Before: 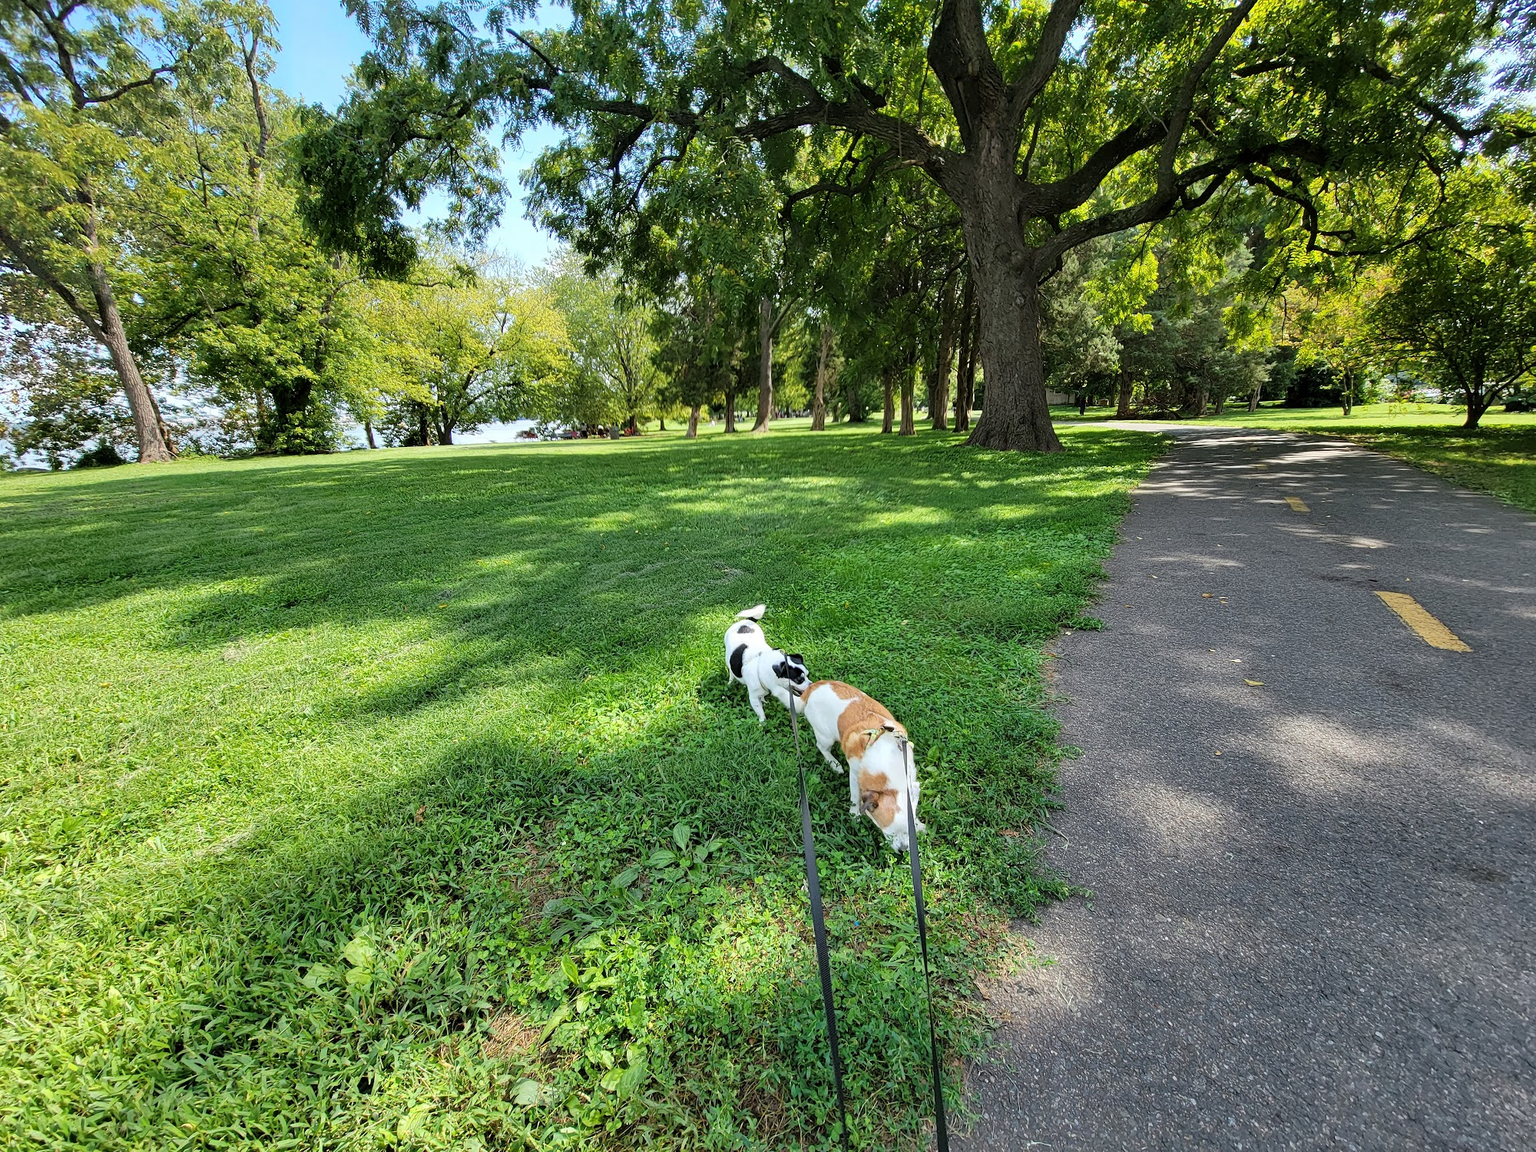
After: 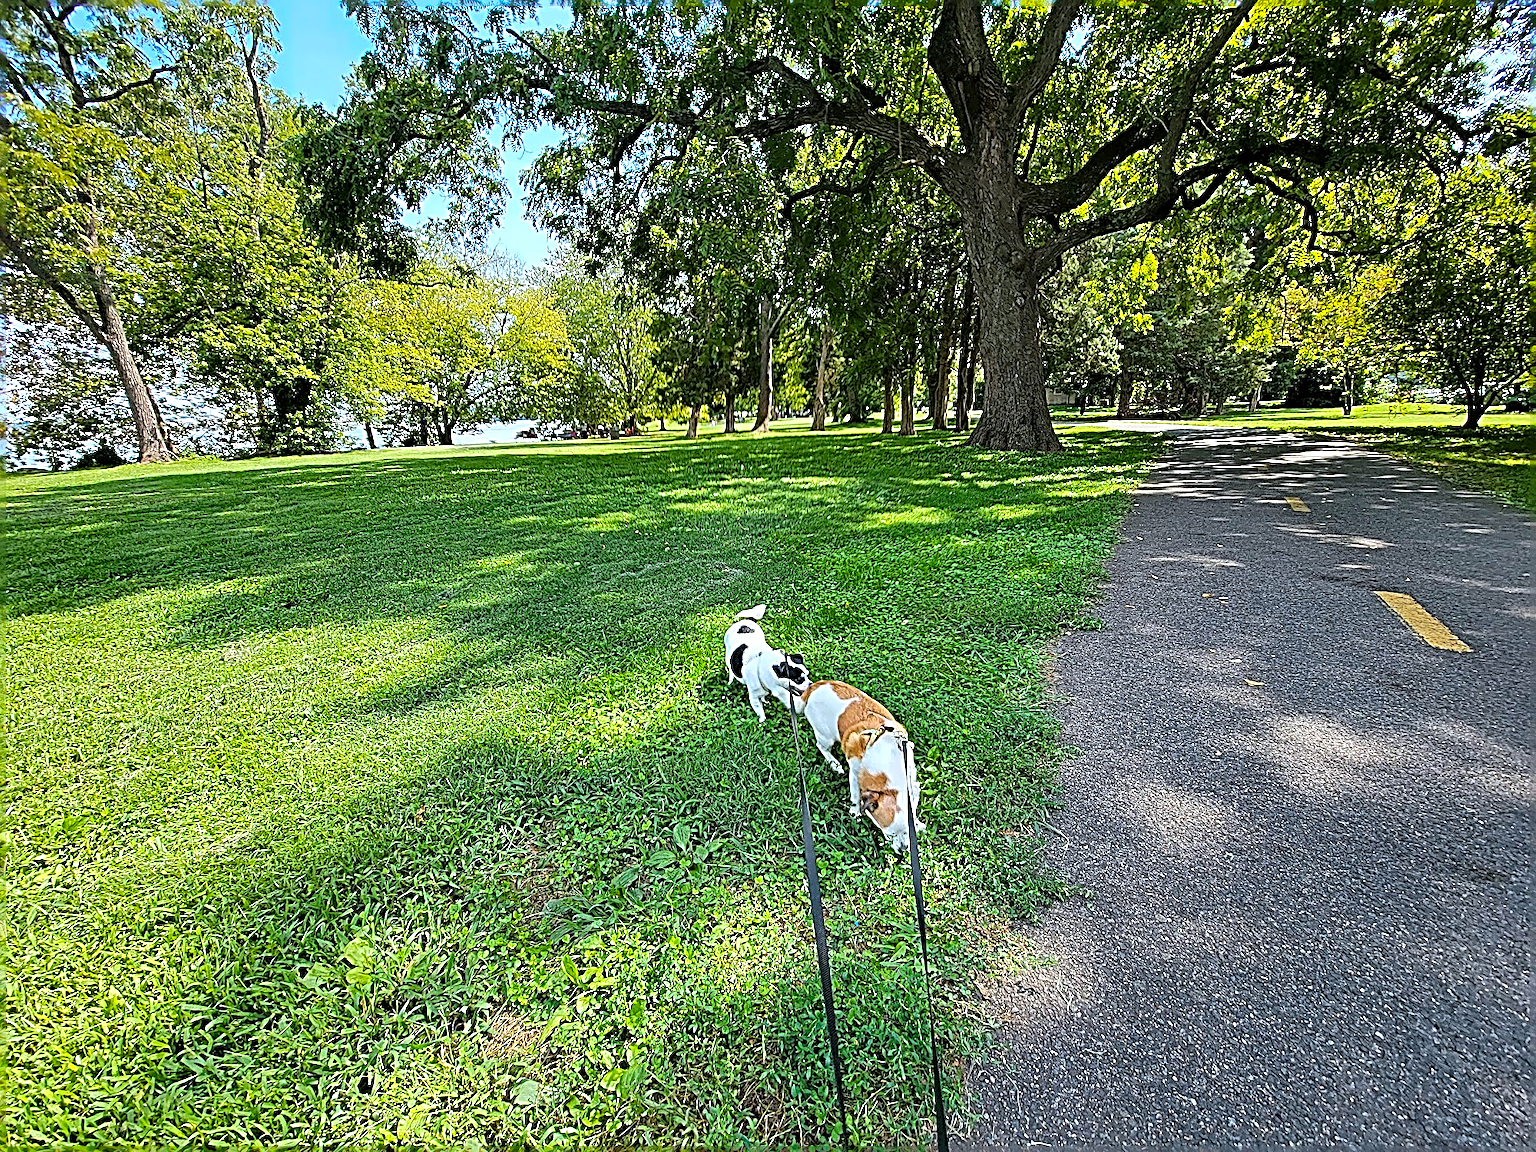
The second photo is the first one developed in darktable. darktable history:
color correction: highlights a* -0.137, highlights b* -5.91, shadows a* -0.137, shadows b* -0.137
color balance rgb: perceptual saturation grading › global saturation 25%, global vibrance 20%
sharpen: radius 3.158, amount 1.731
local contrast: mode bilateral grid, contrast 20, coarseness 50, detail 120%, midtone range 0.2
